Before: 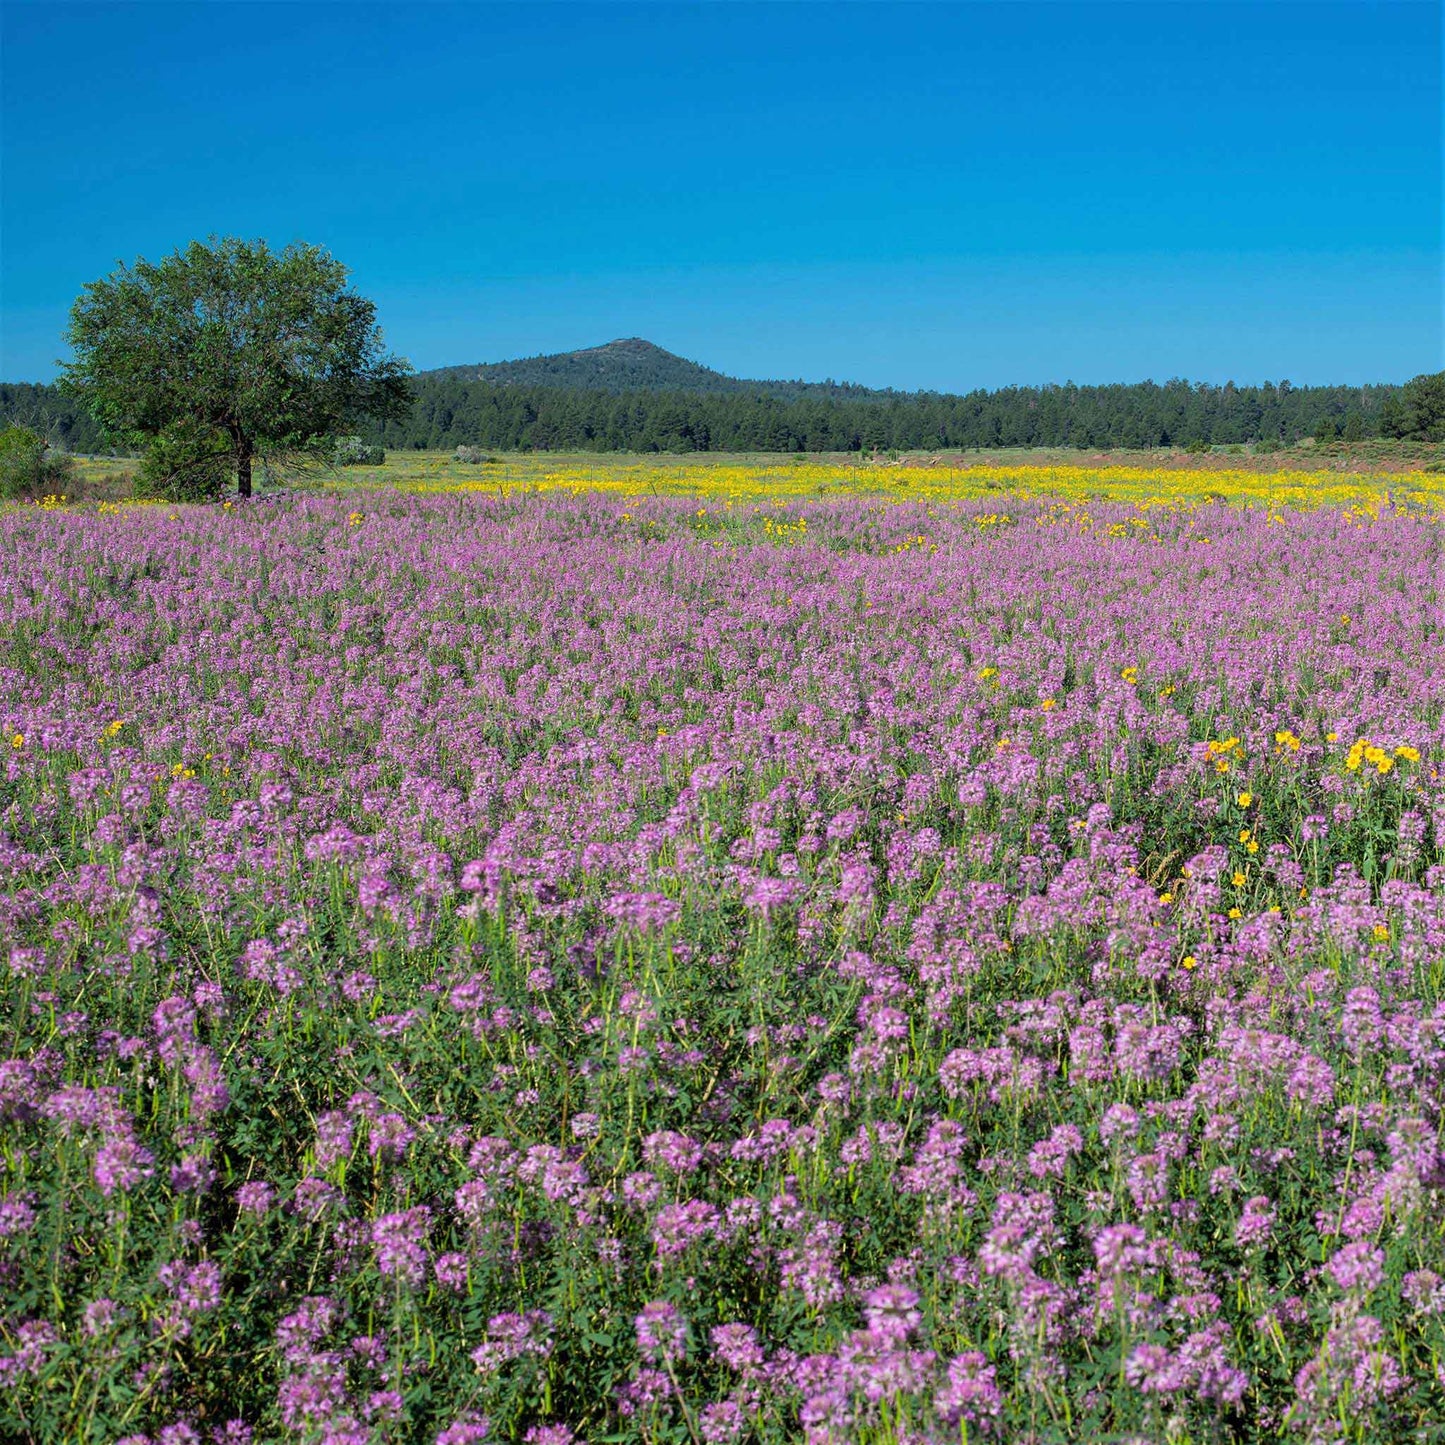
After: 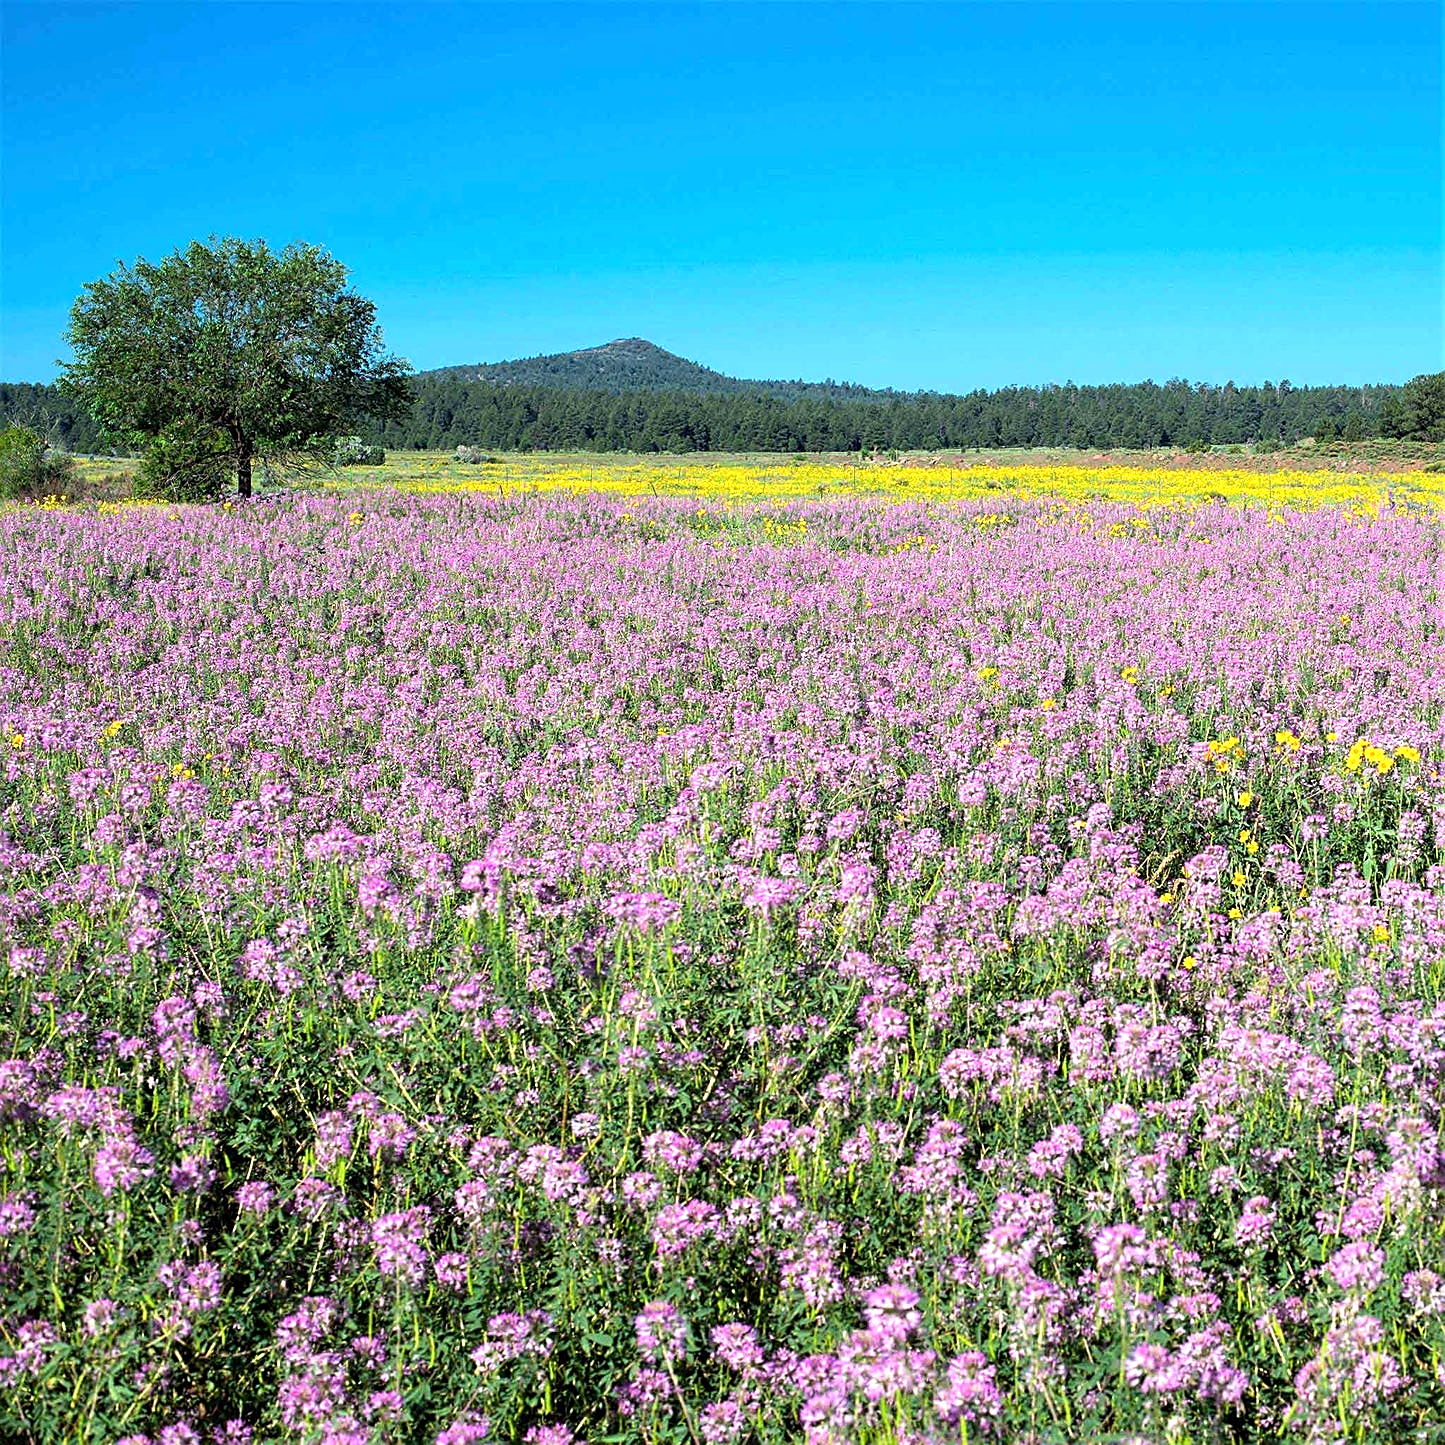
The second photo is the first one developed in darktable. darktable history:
sharpen: on, module defaults
tone equalizer: -8 EV -0.407 EV, -7 EV -0.368 EV, -6 EV -0.354 EV, -5 EV -0.211 EV, -3 EV 0.197 EV, -2 EV 0.339 EV, -1 EV 0.403 EV, +0 EV 0.423 EV, edges refinement/feathering 500, mask exposure compensation -1.57 EV, preserve details no
exposure: black level correction 0.001, exposure 0.499 EV, compensate exposure bias true, compensate highlight preservation false
